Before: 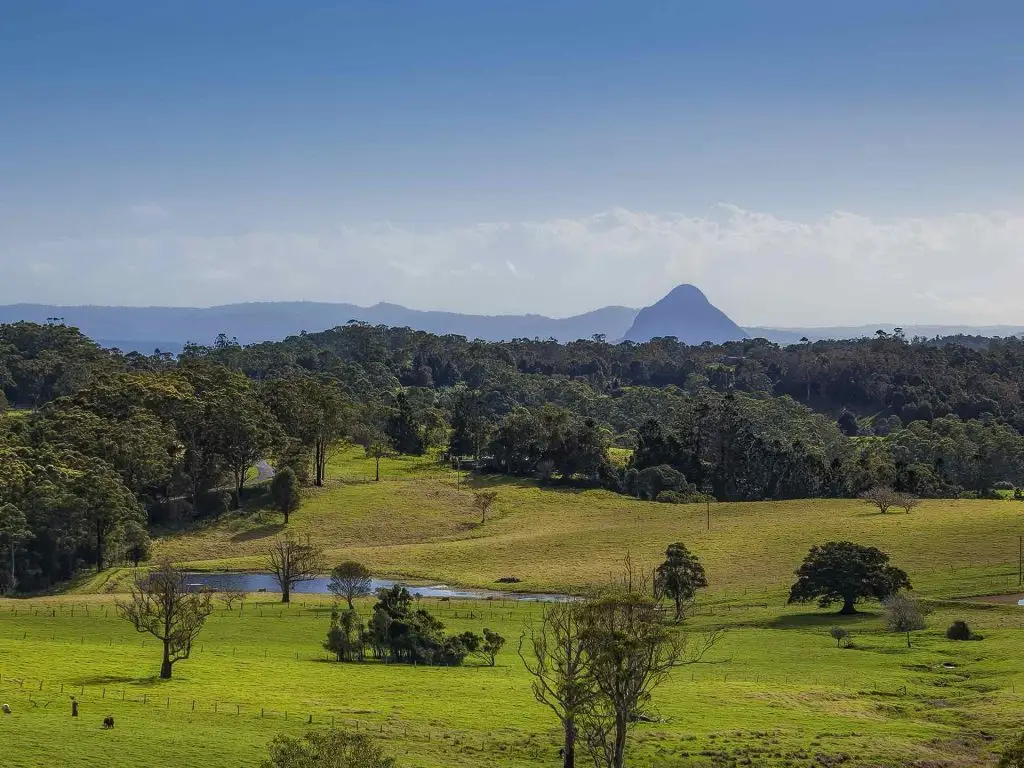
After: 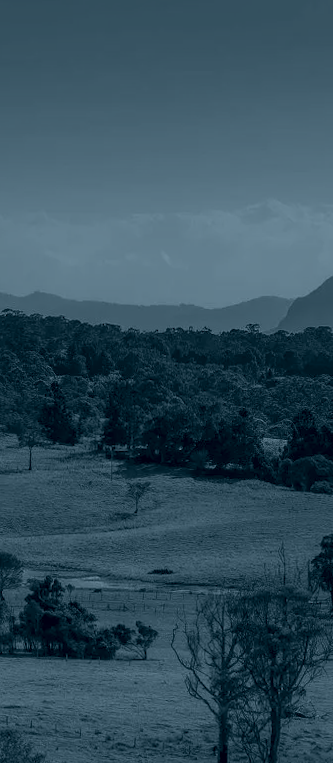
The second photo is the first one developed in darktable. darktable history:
colorize: hue 194.4°, saturation 29%, source mix 61.75%, lightness 3.98%, version 1
exposure: black level correction 0, exposure 0.7 EV, compensate exposure bias true, compensate highlight preservation false
contrast brightness saturation: saturation -0.05
crop: left 33.36%, right 33.36%
rotate and perspective: rotation 0.226°, lens shift (vertical) -0.042, crop left 0.023, crop right 0.982, crop top 0.006, crop bottom 0.994
